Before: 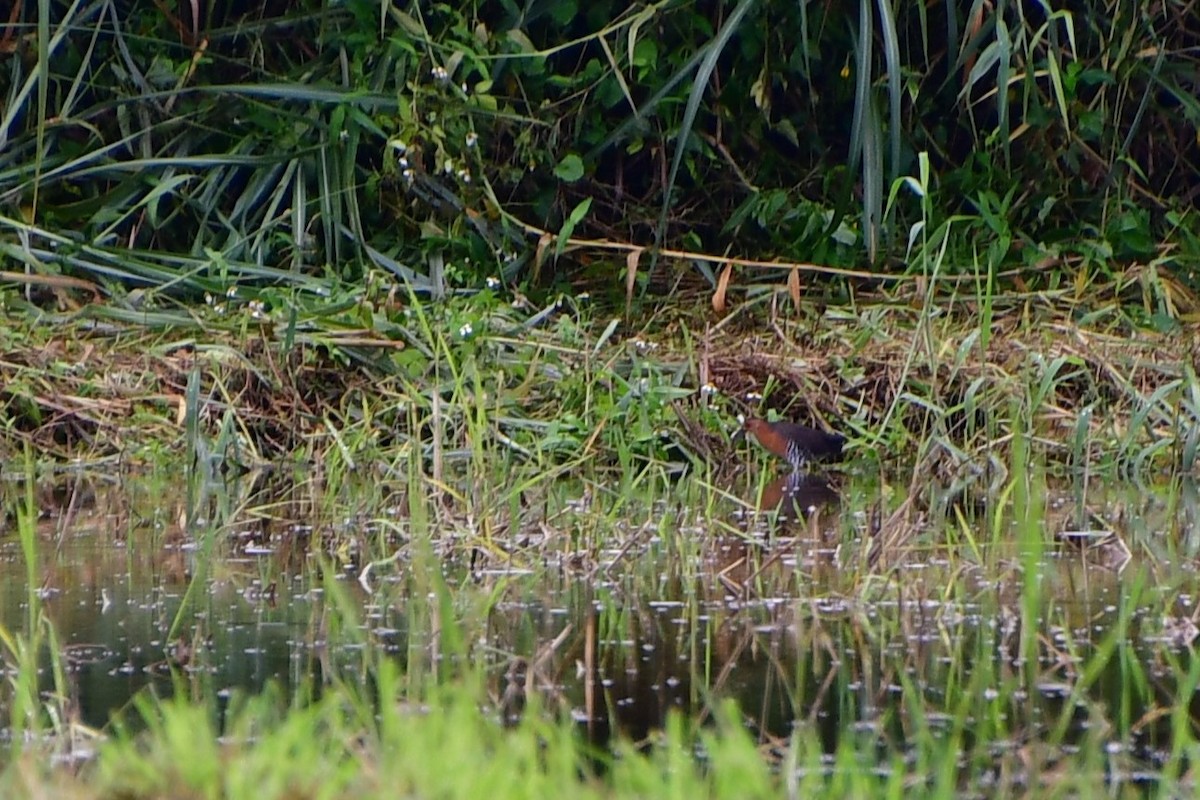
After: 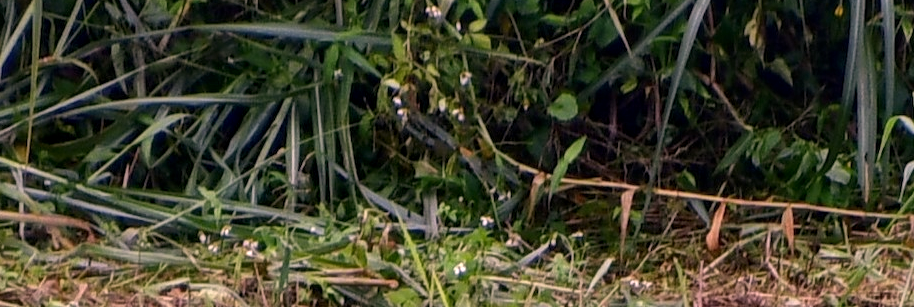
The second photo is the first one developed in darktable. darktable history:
local contrast: on, module defaults
color correction: highlights a* 14.6, highlights b* 4.87
crop: left 0.533%, top 7.628%, right 23.251%, bottom 53.875%
